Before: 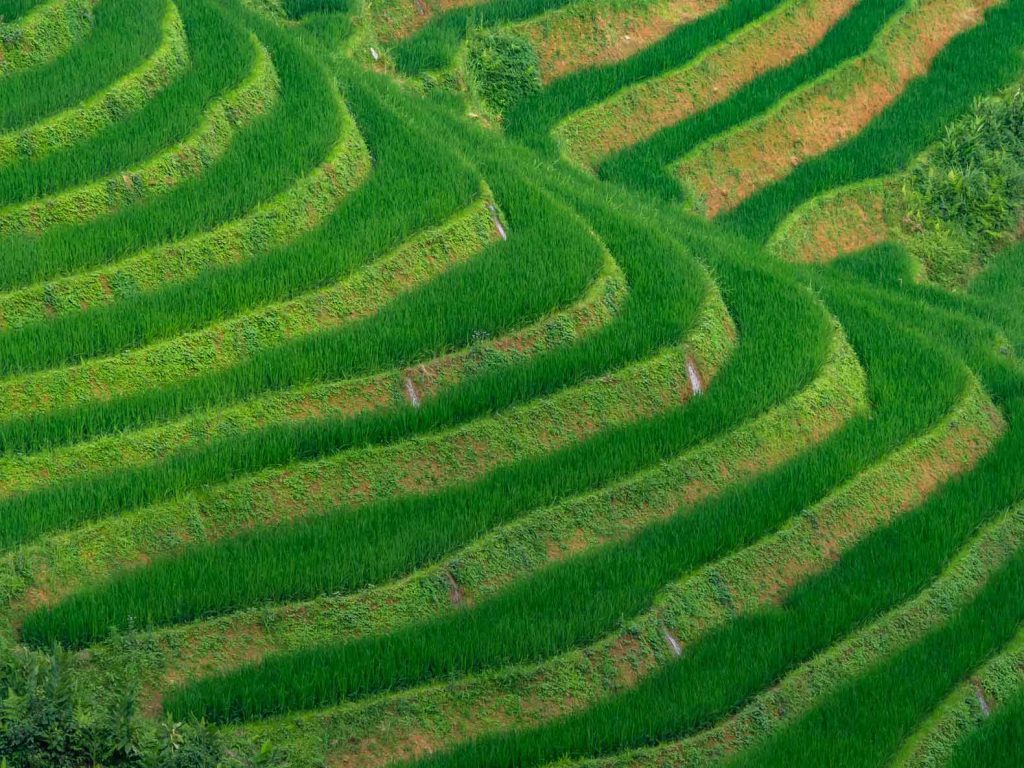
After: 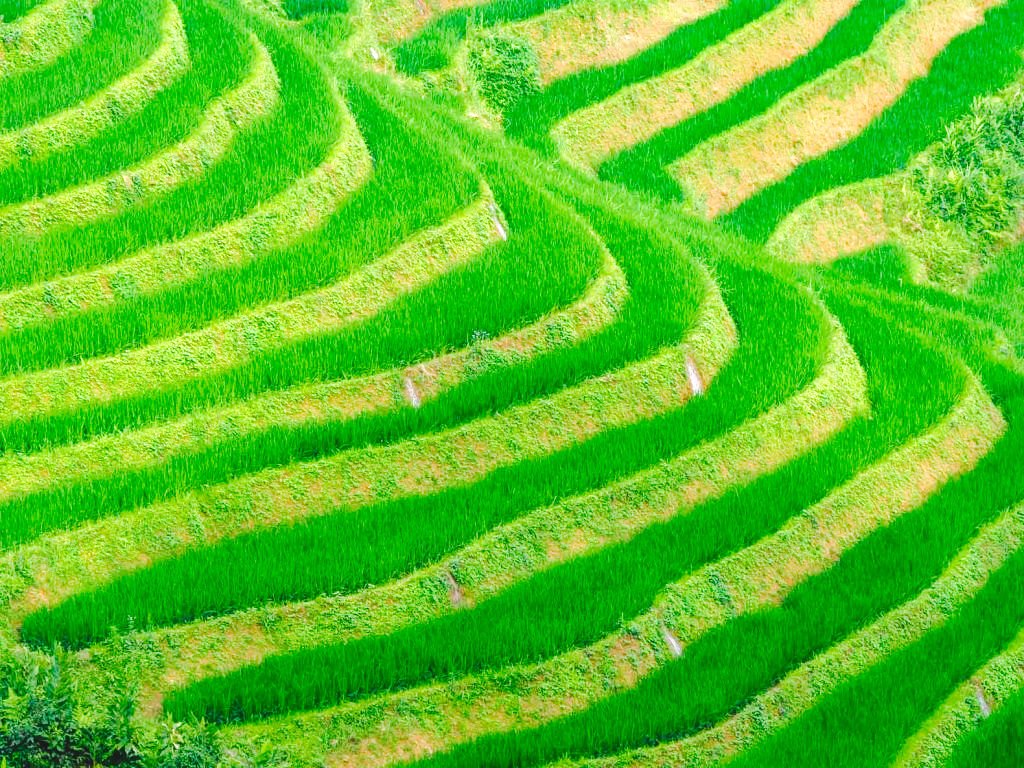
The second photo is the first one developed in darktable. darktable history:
tone equalizer: -8 EV -1.11 EV, -7 EV -1.02 EV, -6 EV -0.834 EV, -5 EV -0.556 EV, -3 EV 0.609 EV, -2 EV 0.894 EV, -1 EV 1 EV, +0 EV 1.07 EV
exposure: black level correction -0.015, exposure -0.126 EV, compensate highlight preservation false
color balance rgb: linear chroma grading › global chroma 9.018%, perceptual saturation grading › global saturation 26.033%, perceptual saturation grading › highlights -28.985%, perceptual saturation grading › mid-tones 15.39%, perceptual saturation grading › shadows 33.847%, perceptual brilliance grading › mid-tones 9.713%, perceptual brilliance grading › shadows 15.37%, global vibrance -24.338%
base curve: curves: ch0 [(0, 0) (0.036, 0.025) (0.121, 0.166) (0.206, 0.329) (0.605, 0.79) (1, 1)], preserve colors none
